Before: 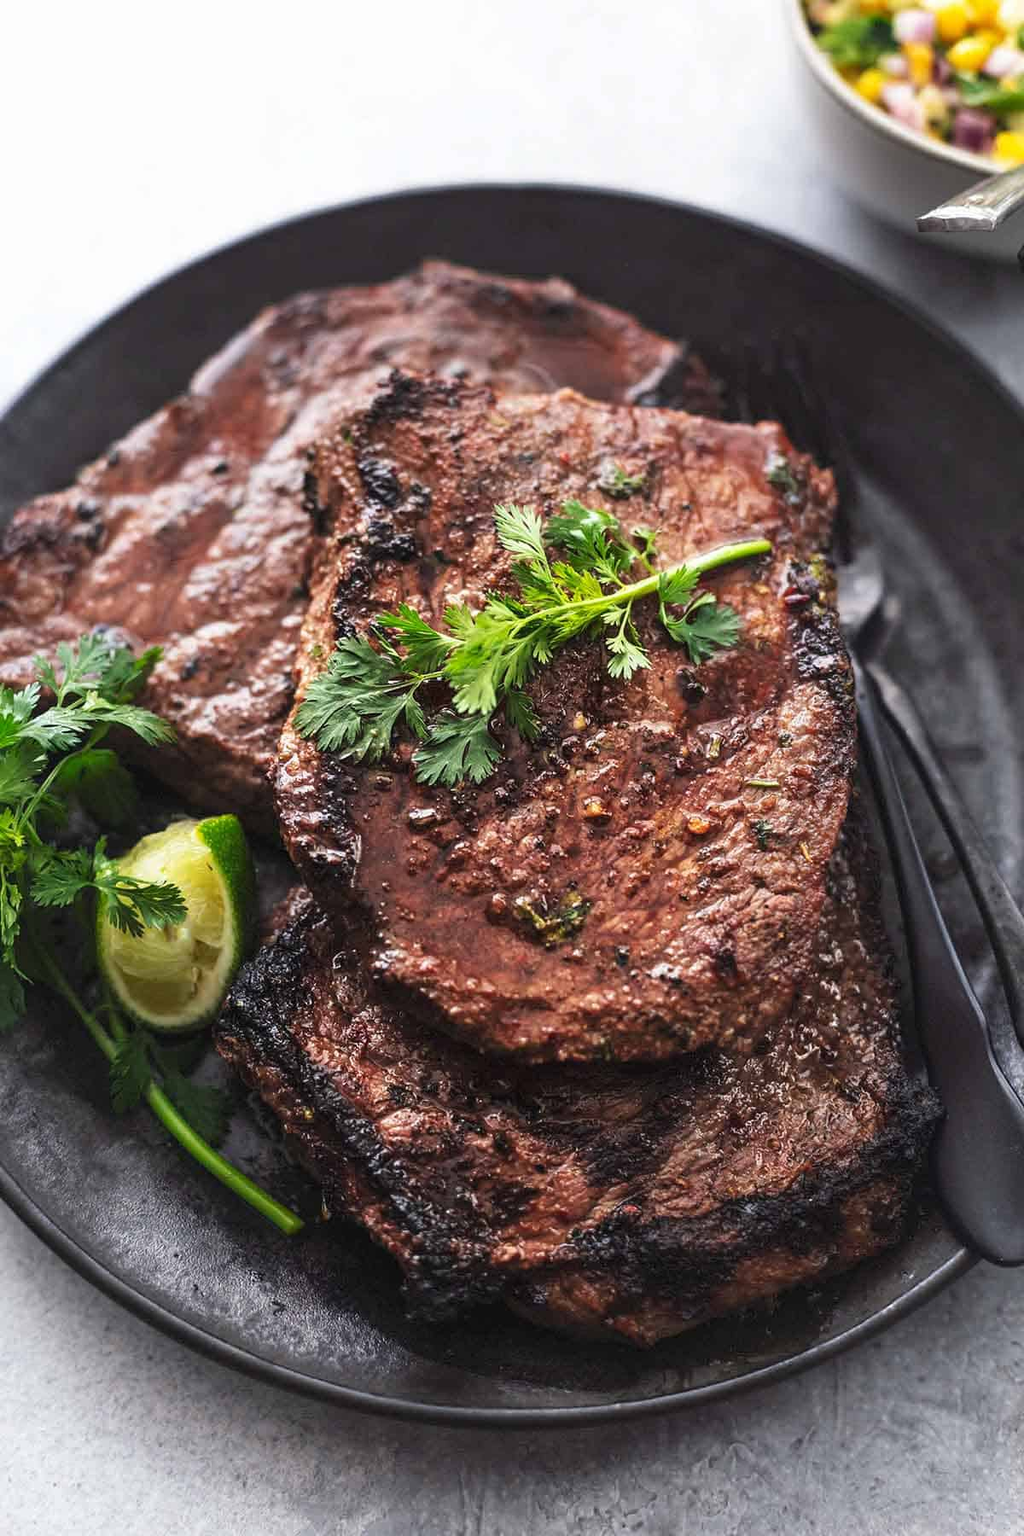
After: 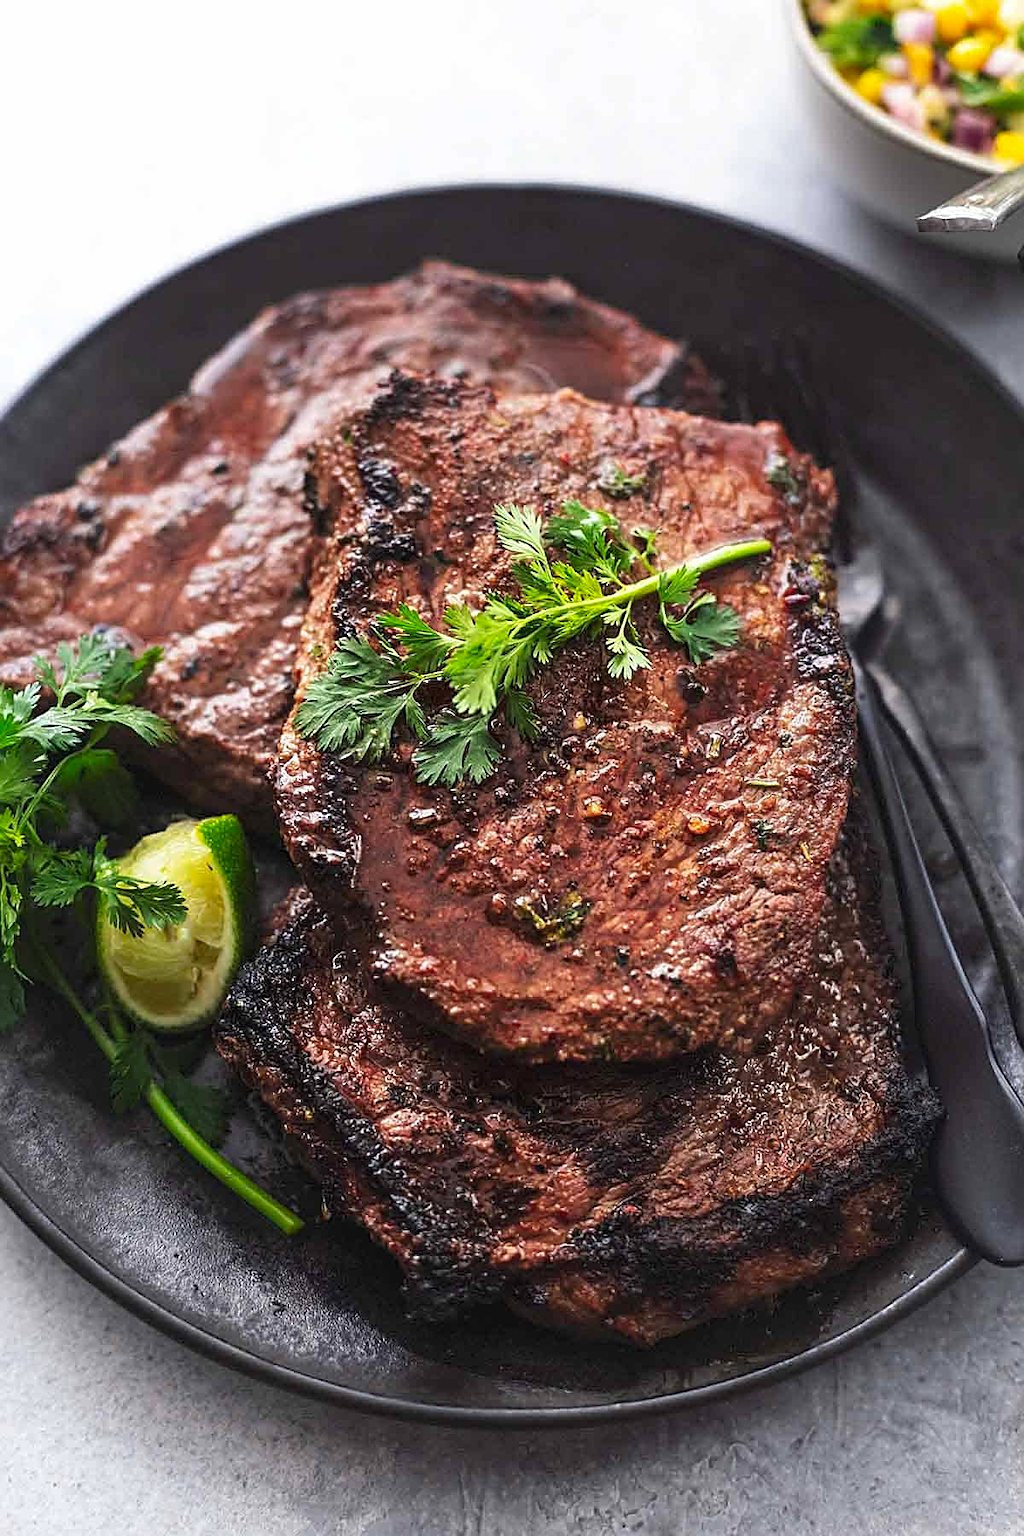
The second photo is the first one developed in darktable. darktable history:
tone equalizer: edges refinement/feathering 500, mask exposure compensation -1.57 EV, preserve details no
contrast brightness saturation: saturation 0.131
sharpen: on, module defaults
